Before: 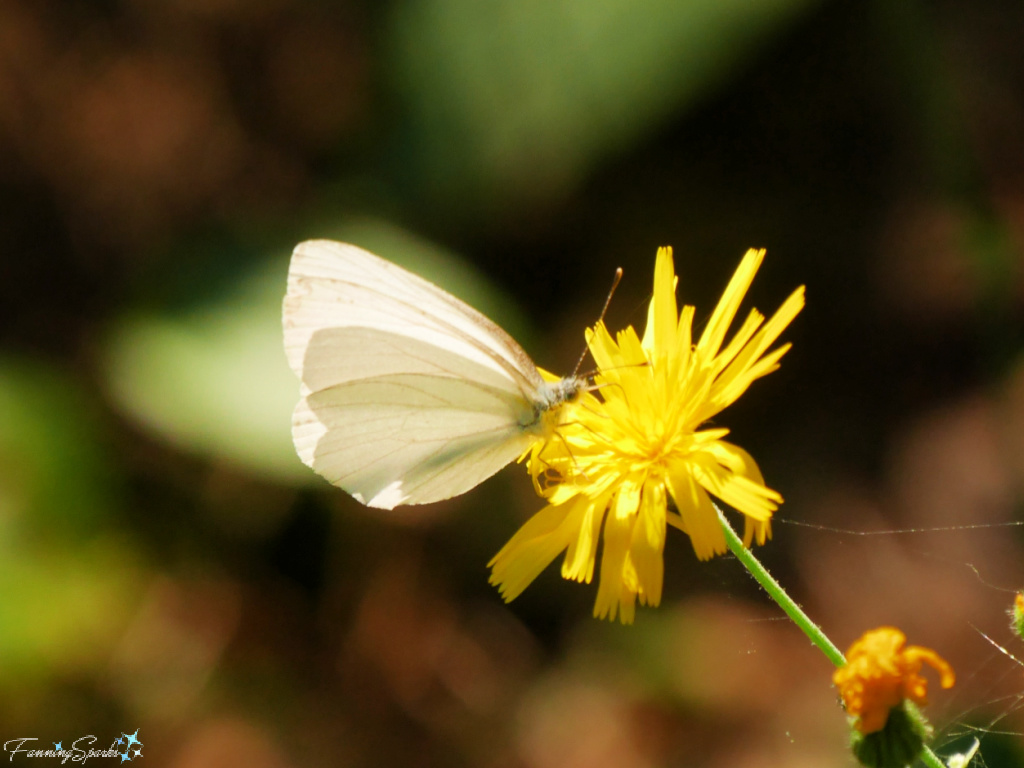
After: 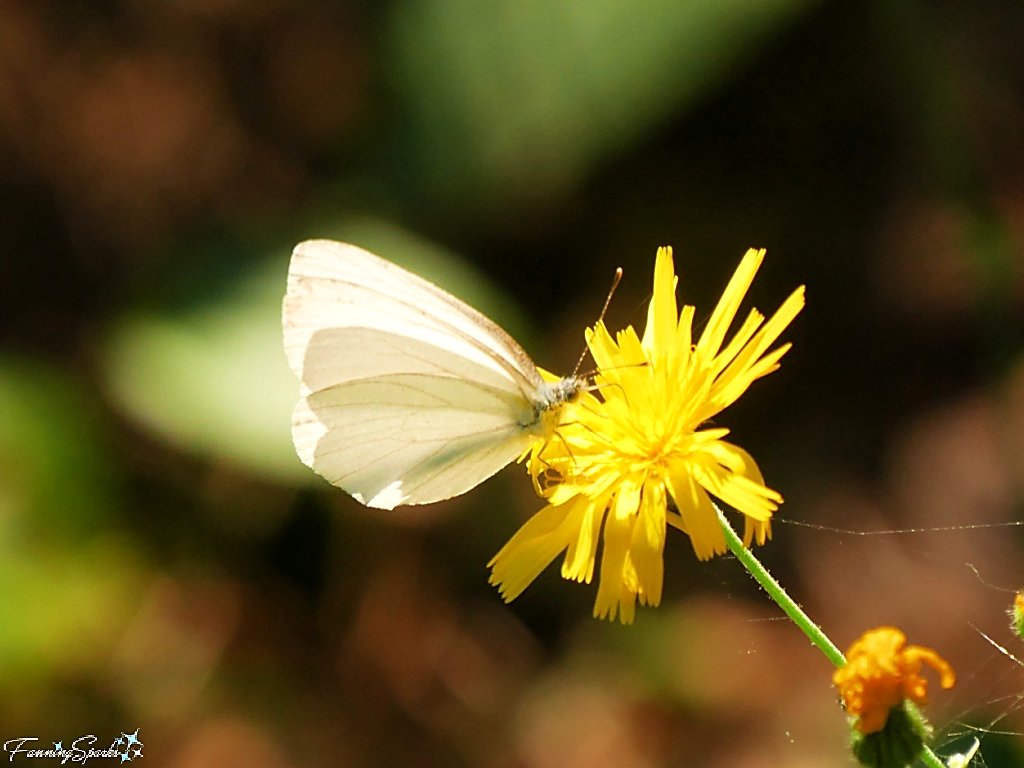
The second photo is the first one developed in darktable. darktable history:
sharpen: radius 1.4, amount 1.25, threshold 0.7
exposure: exposure 0.161 EV, compensate highlight preservation false
